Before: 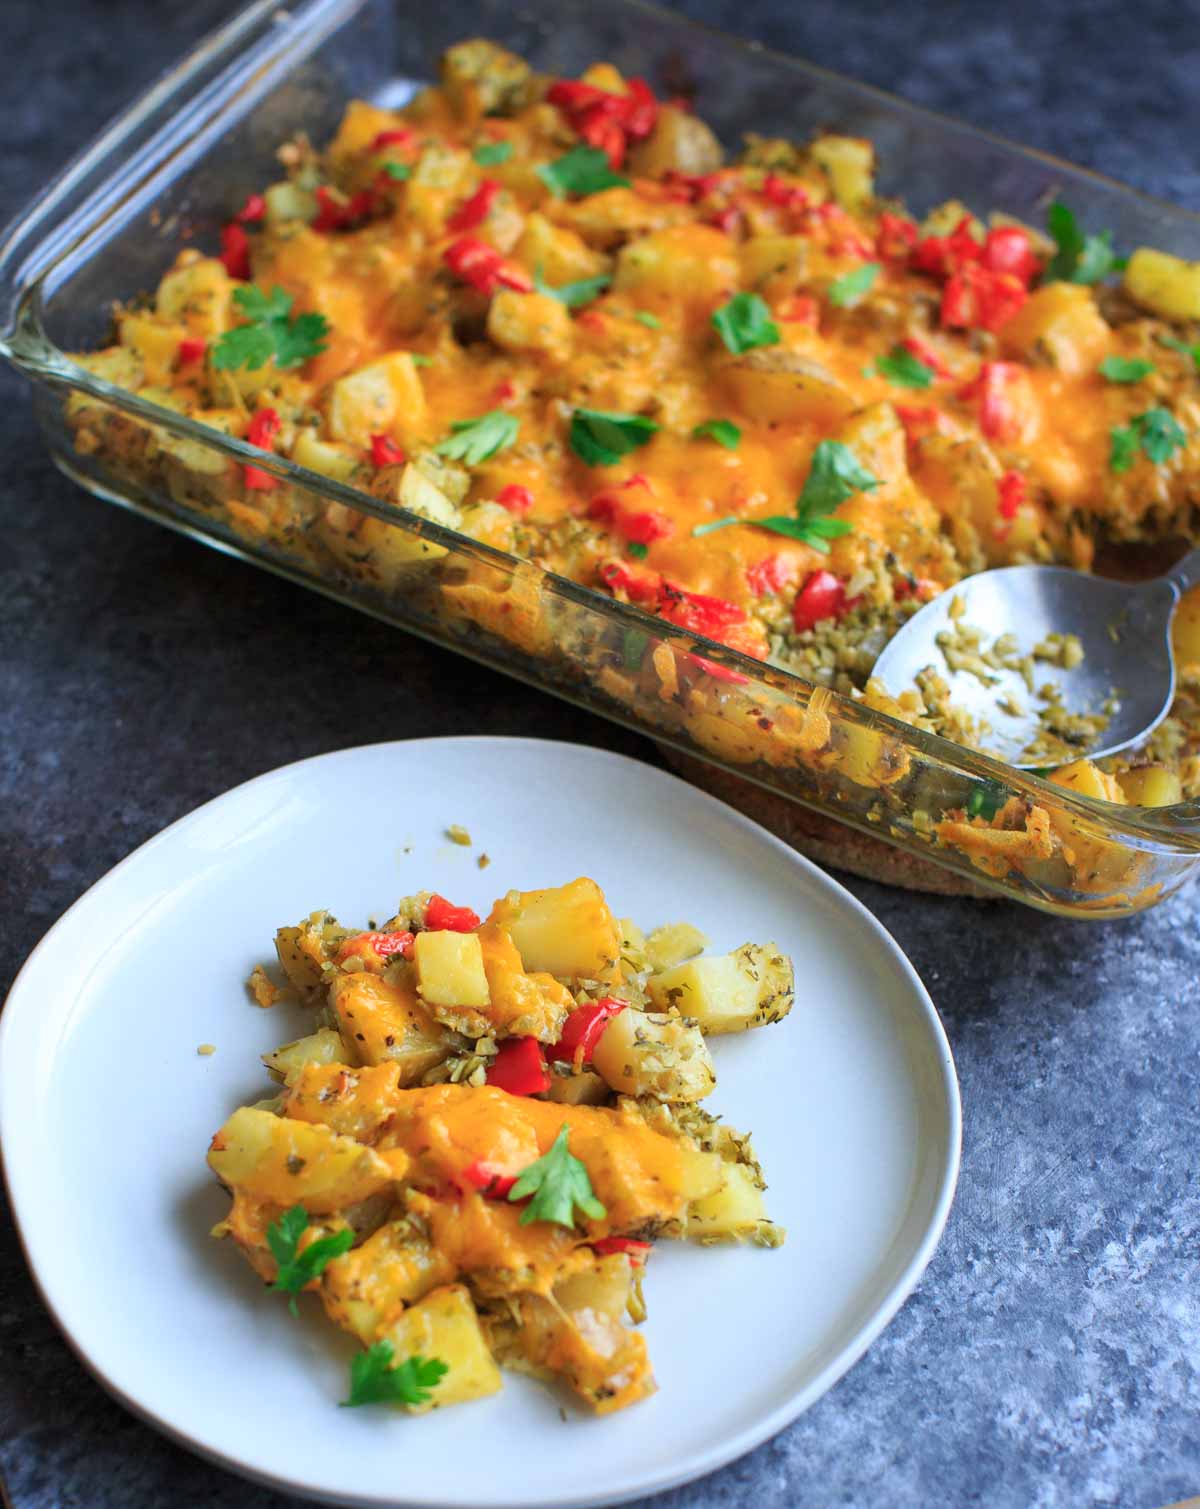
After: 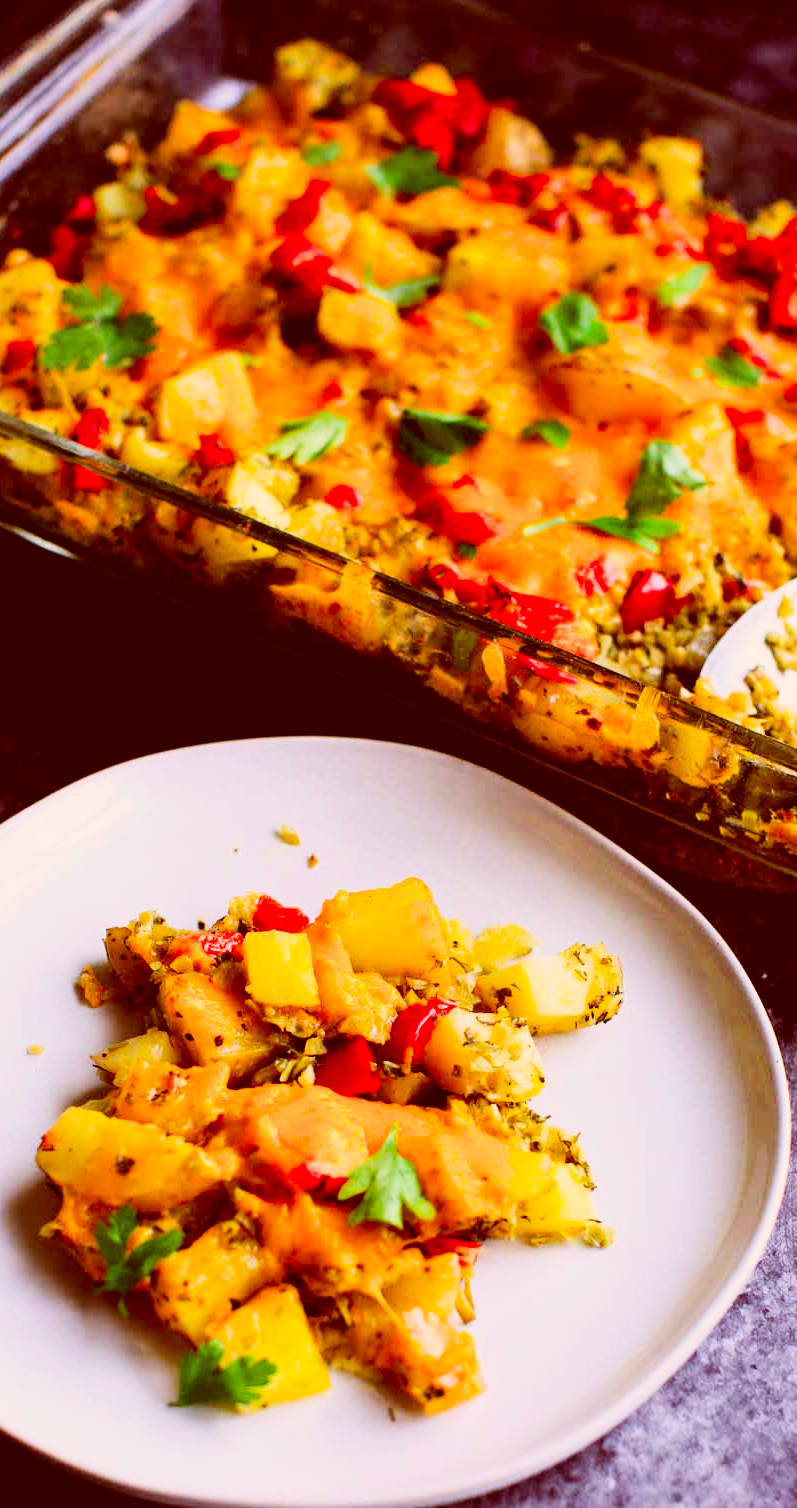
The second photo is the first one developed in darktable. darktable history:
color balance rgb: perceptual saturation grading › global saturation 29.588%, perceptual brilliance grading › highlights 10.35%, perceptual brilliance grading › shadows -4.602%
crop and rotate: left 14.286%, right 19.23%
contrast brightness saturation: contrast 0.169, saturation 0.31
filmic rgb: black relative exposure -5.02 EV, white relative exposure 3.97 EV, hardness 2.88, contrast 1.299, highlights saturation mix -31.08%
color correction: highlights a* 9.23, highlights b* 8.78, shadows a* 39.57, shadows b* 39.97, saturation 0.823
